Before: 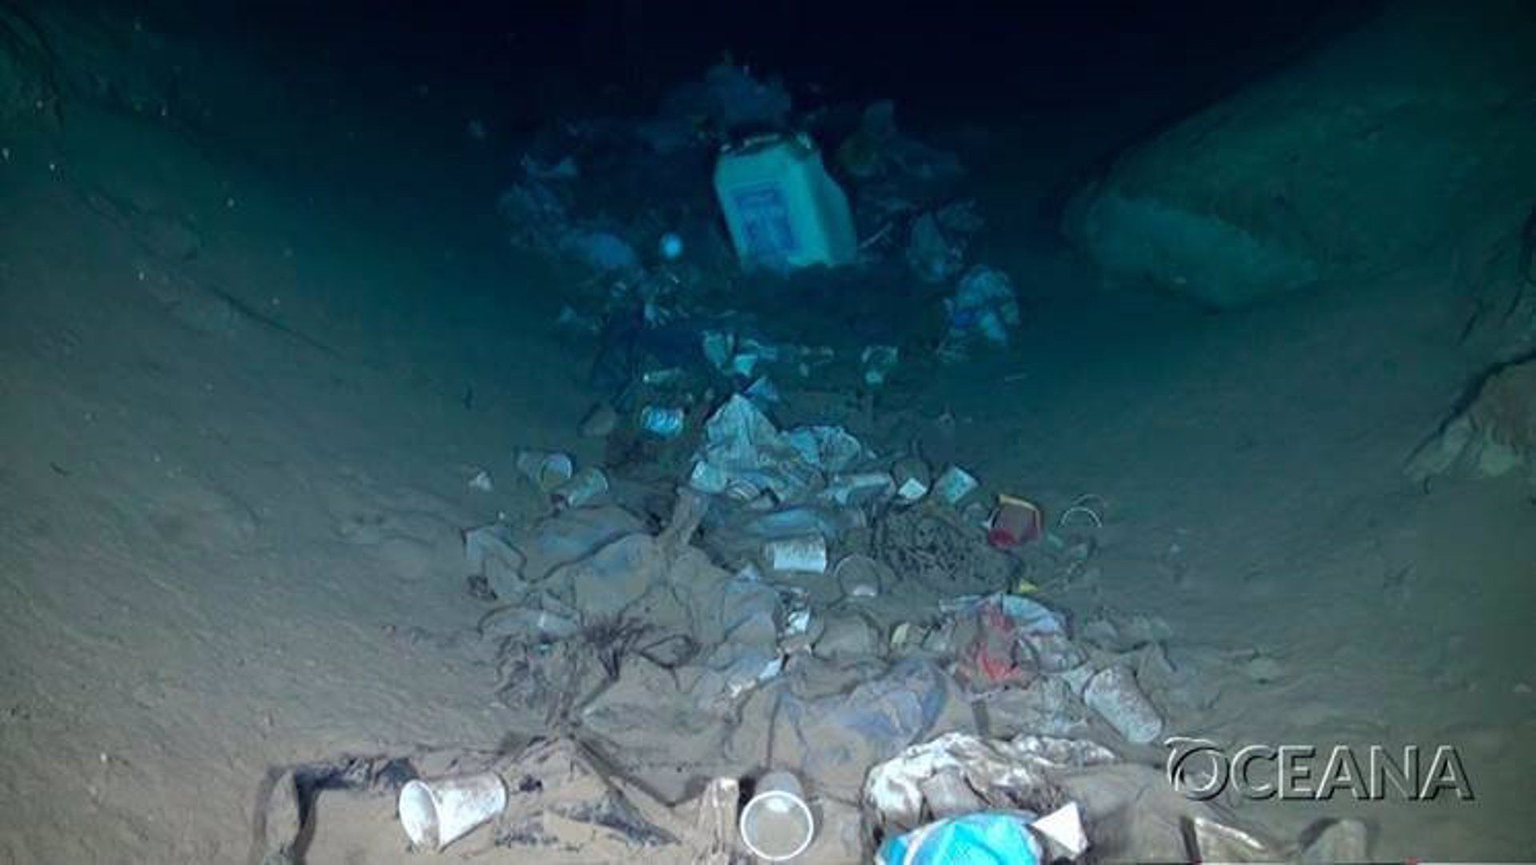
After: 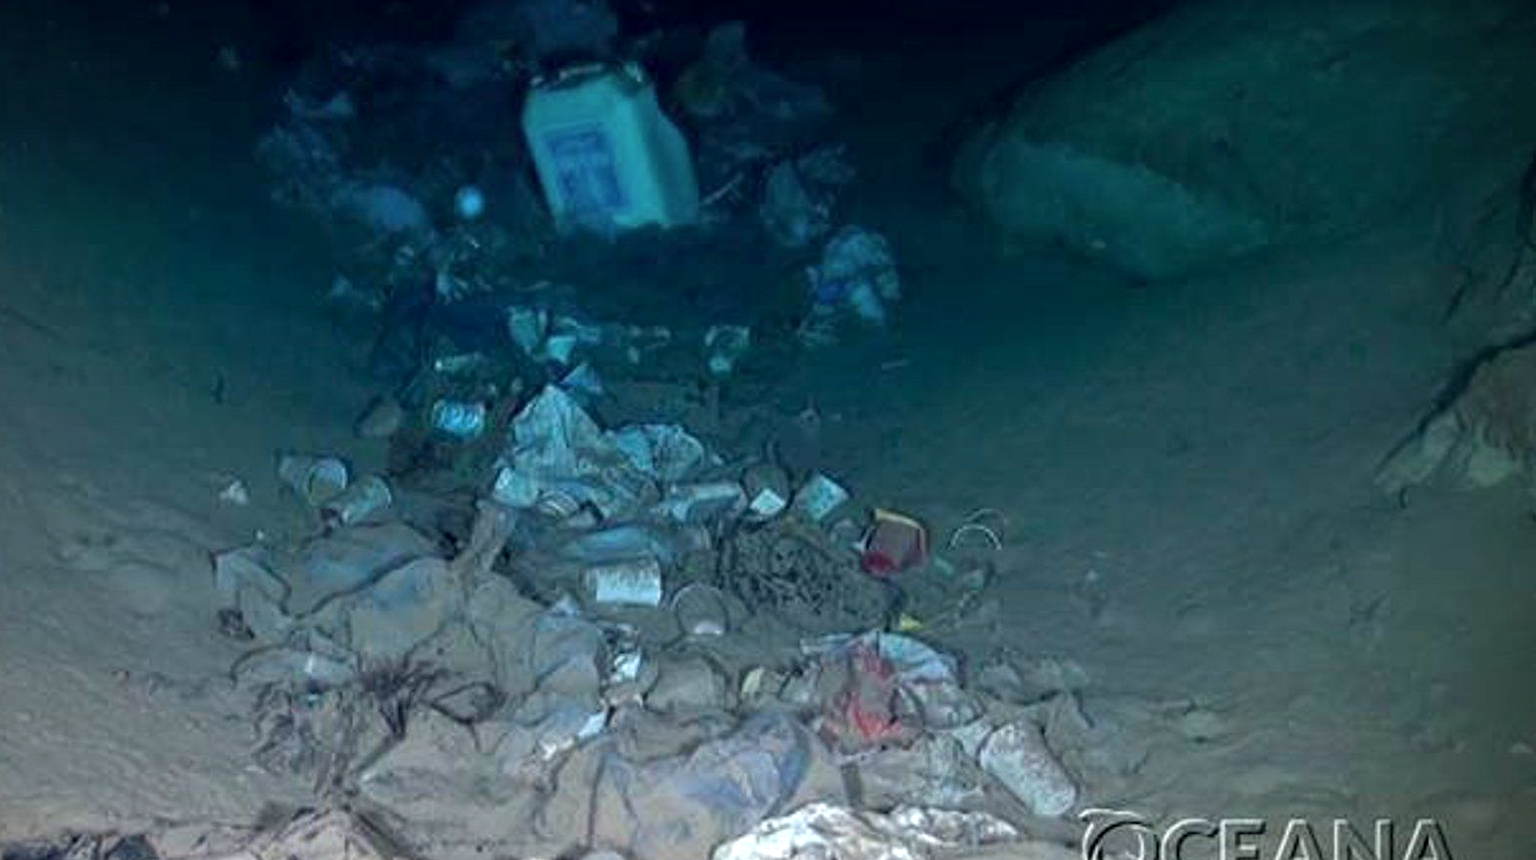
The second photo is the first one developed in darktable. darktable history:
crop: left 19.01%, top 9.605%, right 0.001%, bottom 9.747%
vignetting: fall-off radius 92.91%, brightness -0.465, saturation -0.293, unbound false
tone equalizer: on, module defaults
local contrast: on, module defaults
